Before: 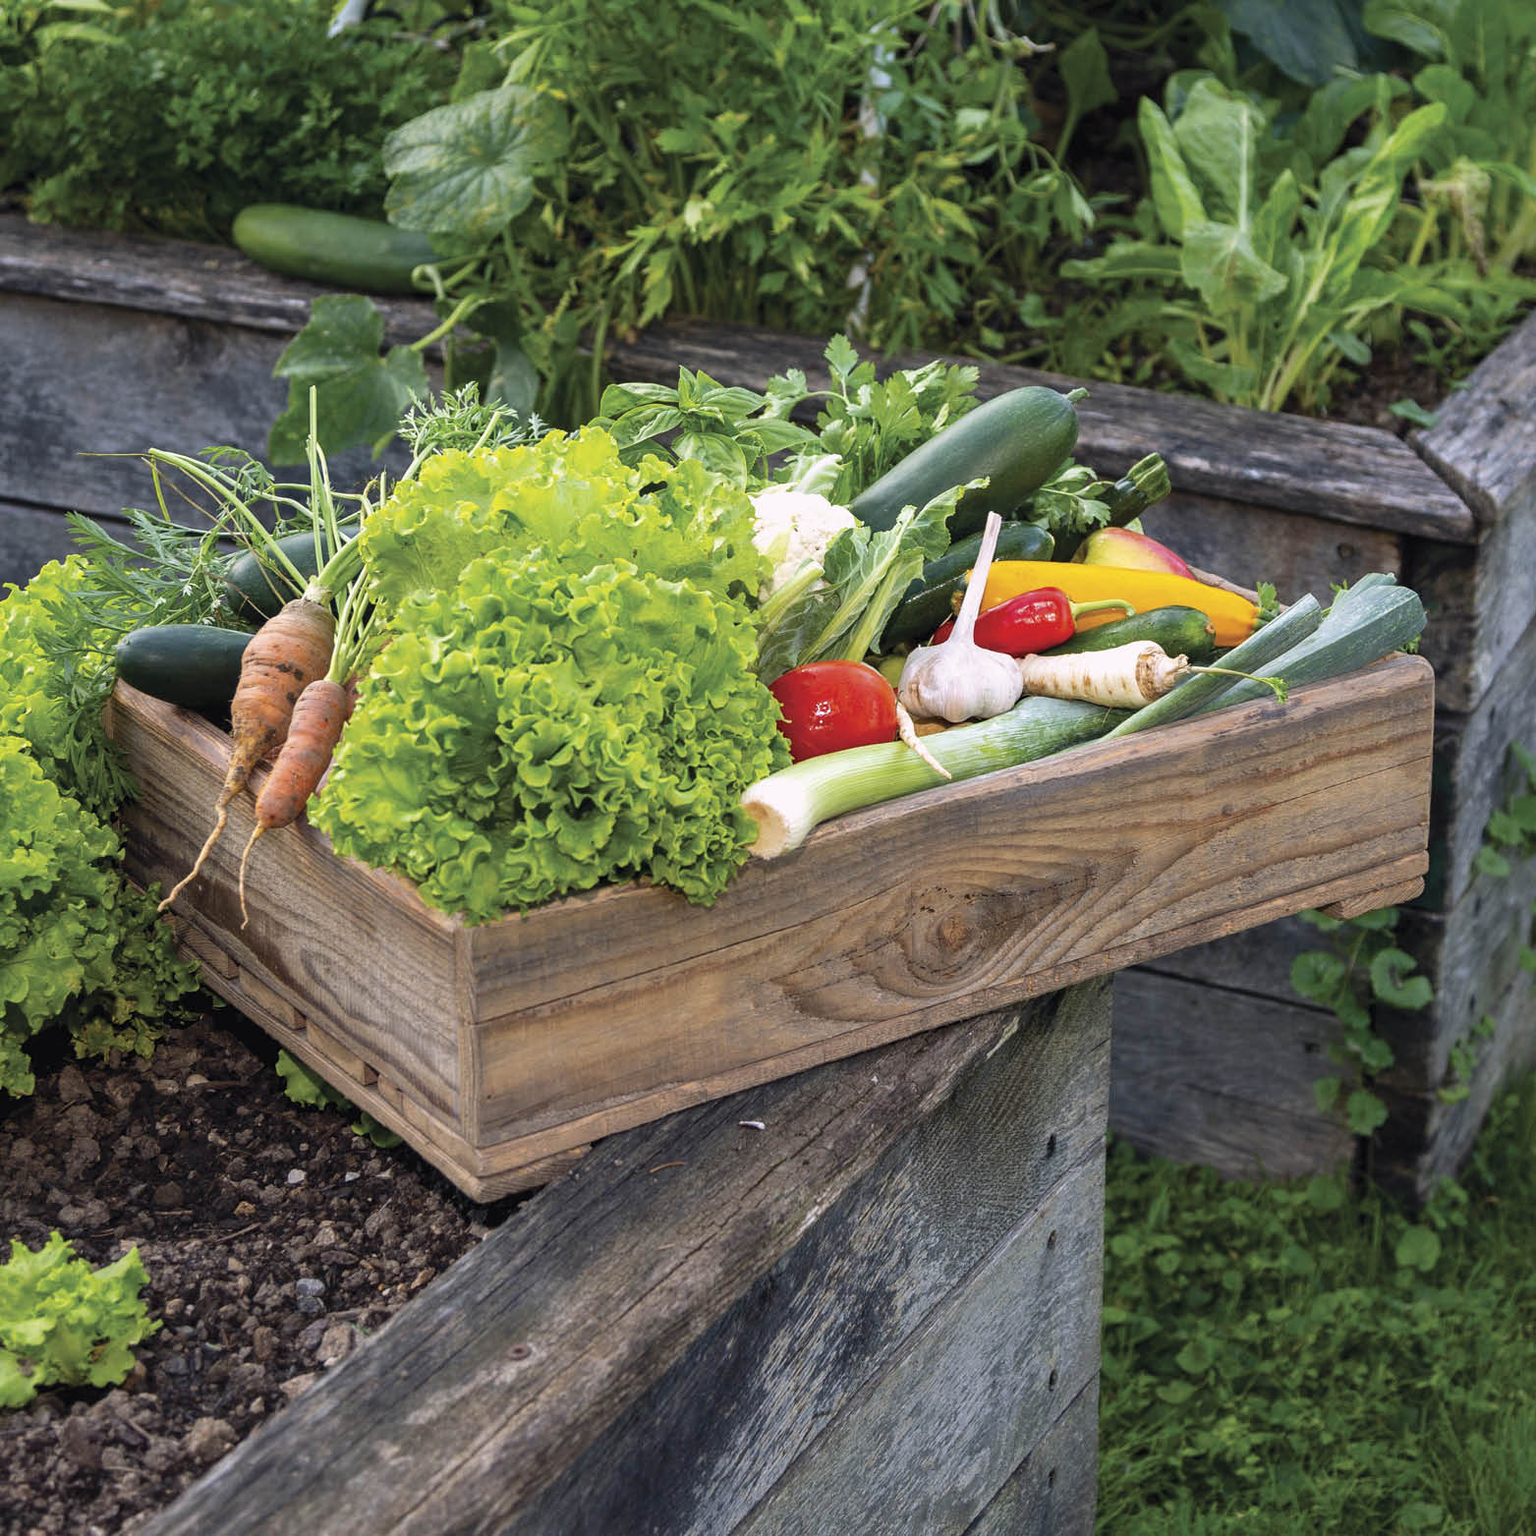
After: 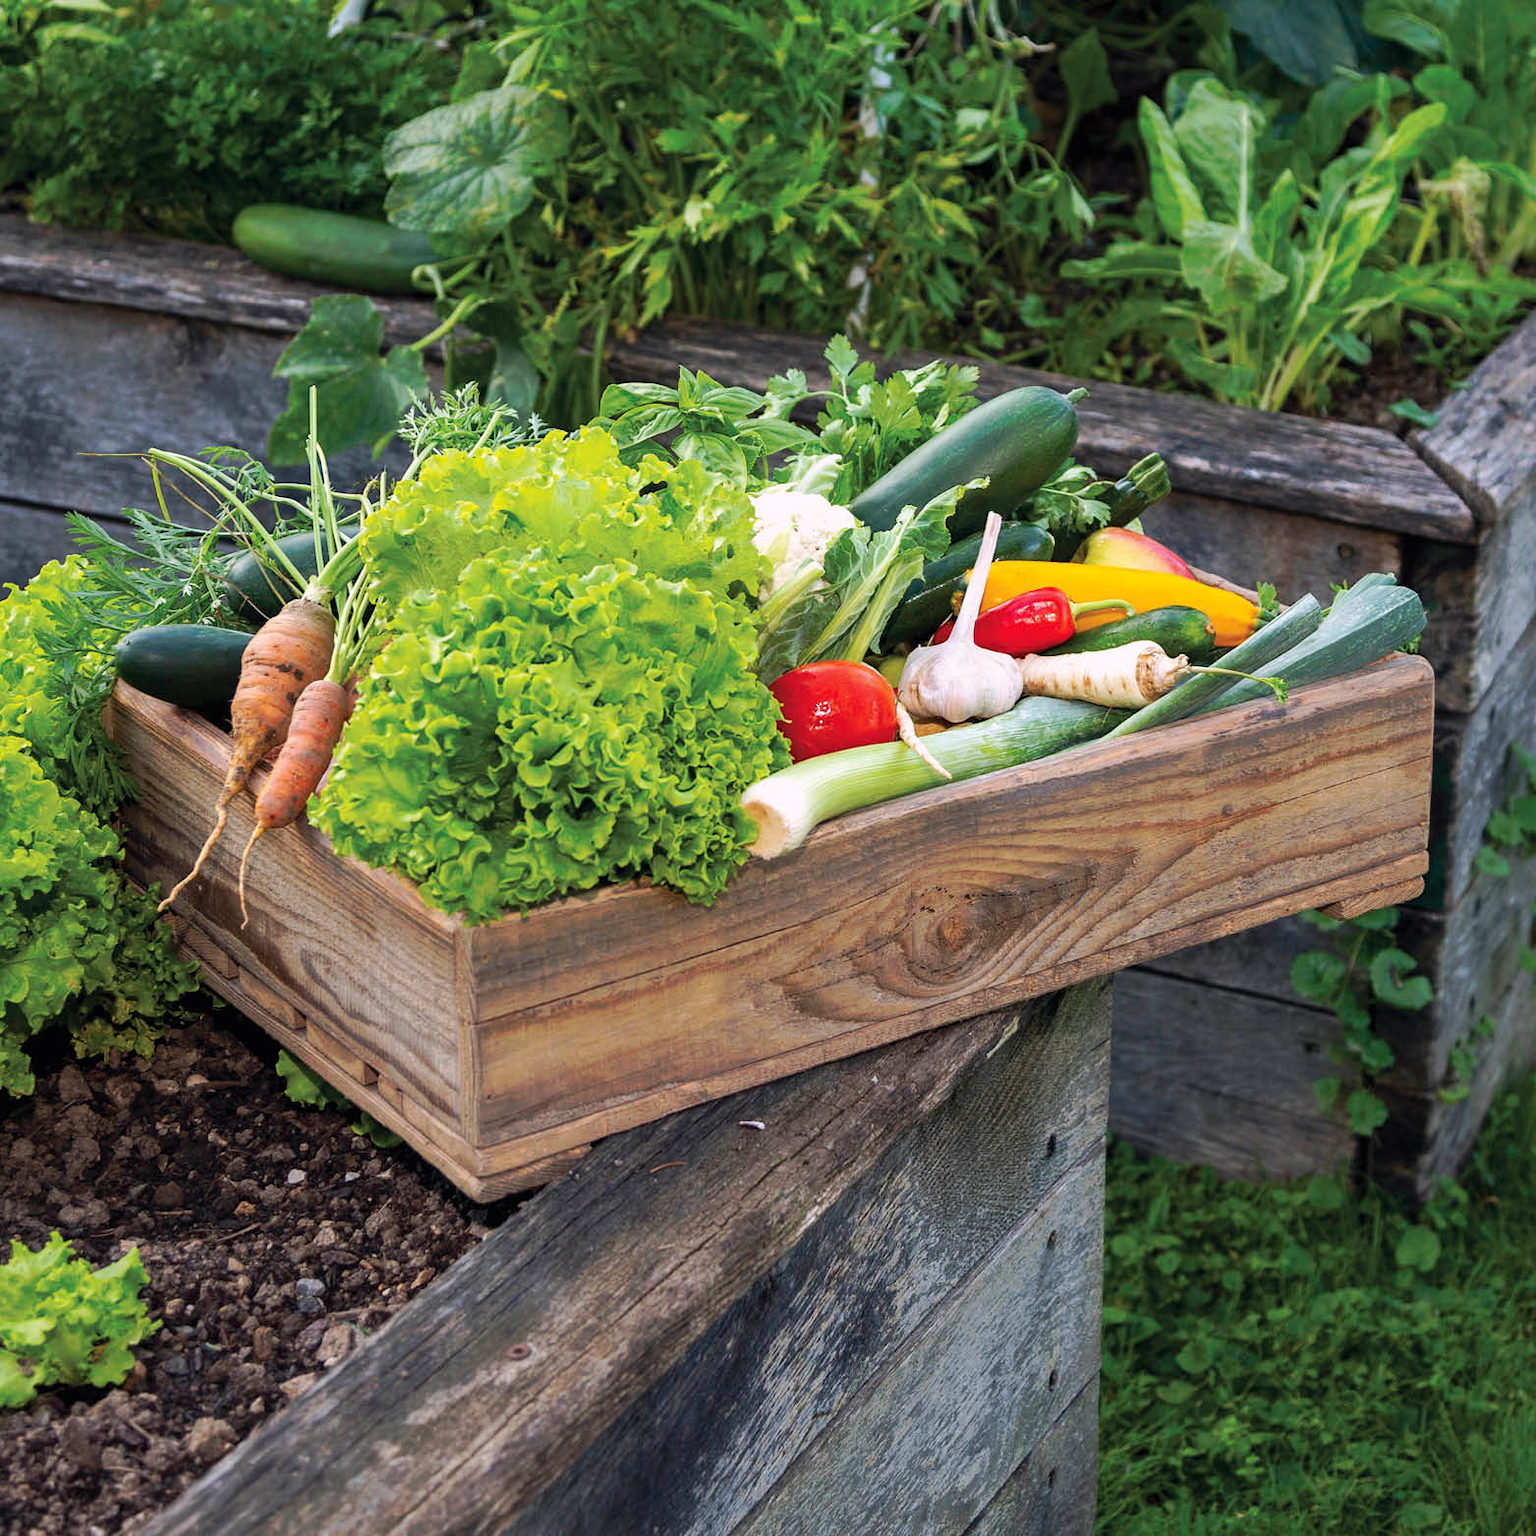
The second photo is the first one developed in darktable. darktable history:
tone curve: curves: ch0 [(0, 0) (0.003, 0.003) (0.011, 0.011) (0.025, 0.024) (0.044, 0.043) (0.069, 0.068) (0.1, 0.098) (0.136, 0.133) (0.177, 0.173) (0.224, 0.22) (0.277, 0.271) (0.335, 0.328) (0.399, 0.39) (0.468, 0.458) (0.543, 0.563) (0.623, 0.64) (0.709, 0.722) (0.801, 0.809) (0.898, 0.902) (1, 1)], preserve colors none
